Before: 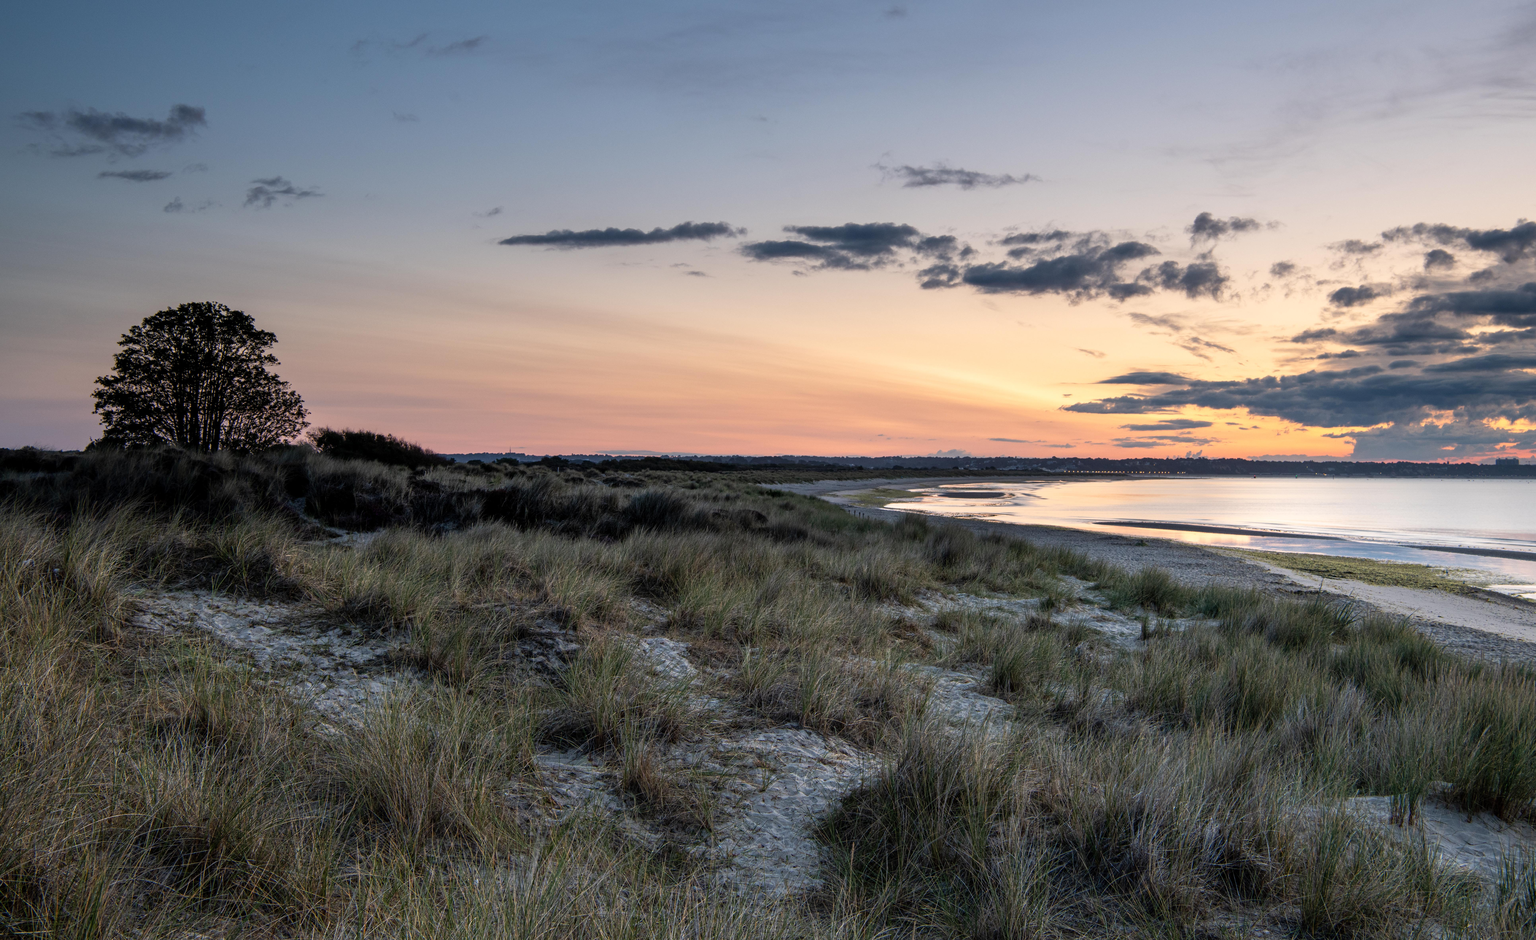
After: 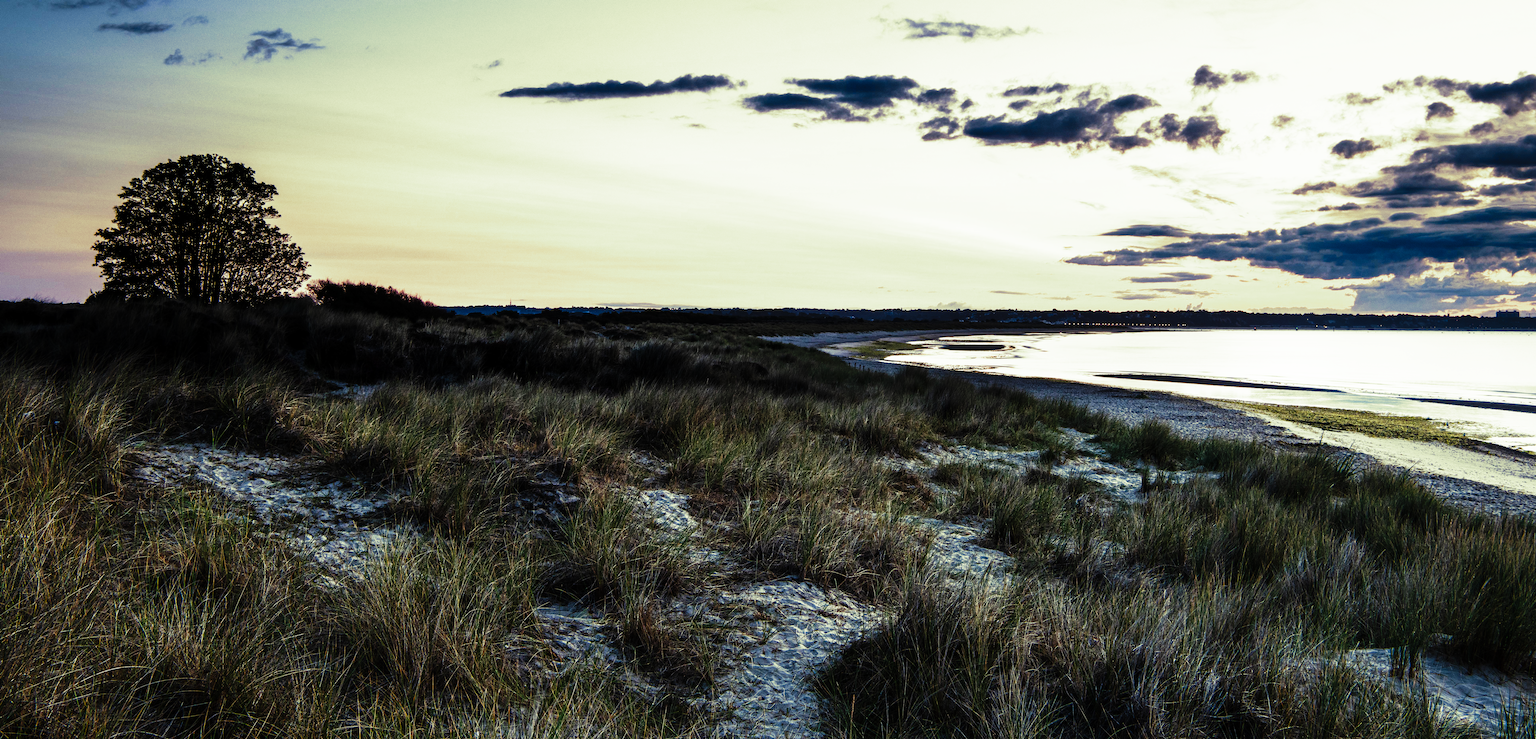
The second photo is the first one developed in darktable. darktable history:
split-toning: shadows › hue 290.82°, shadows › saturation 0.34, highlights › saturation 0.38, balance 0, compress 50%
tone curve: curves: ch0 [(0, 0) (0.003, 0.003) (0.011, 0.006) (0.025, 0.01) (0.044, 0.015) (0.069, 0.02) (0.1, 0.027) (0.136, 0.036) (0.177, 0.05) (0.224, 0.07) (0.277, 0.12) (0.335, 0.208) (0.399, 0.334) (0.468, 0.473) (0.543, 0.636) (0.623, 0.795) (0.709, 0.907) (0.801, 0.97) (0.898, 0.989) (1, 1)], preserve colors none
crop and rotate: top 15.774%, bottom 5.506%
tone equalizer: on, module defaults
